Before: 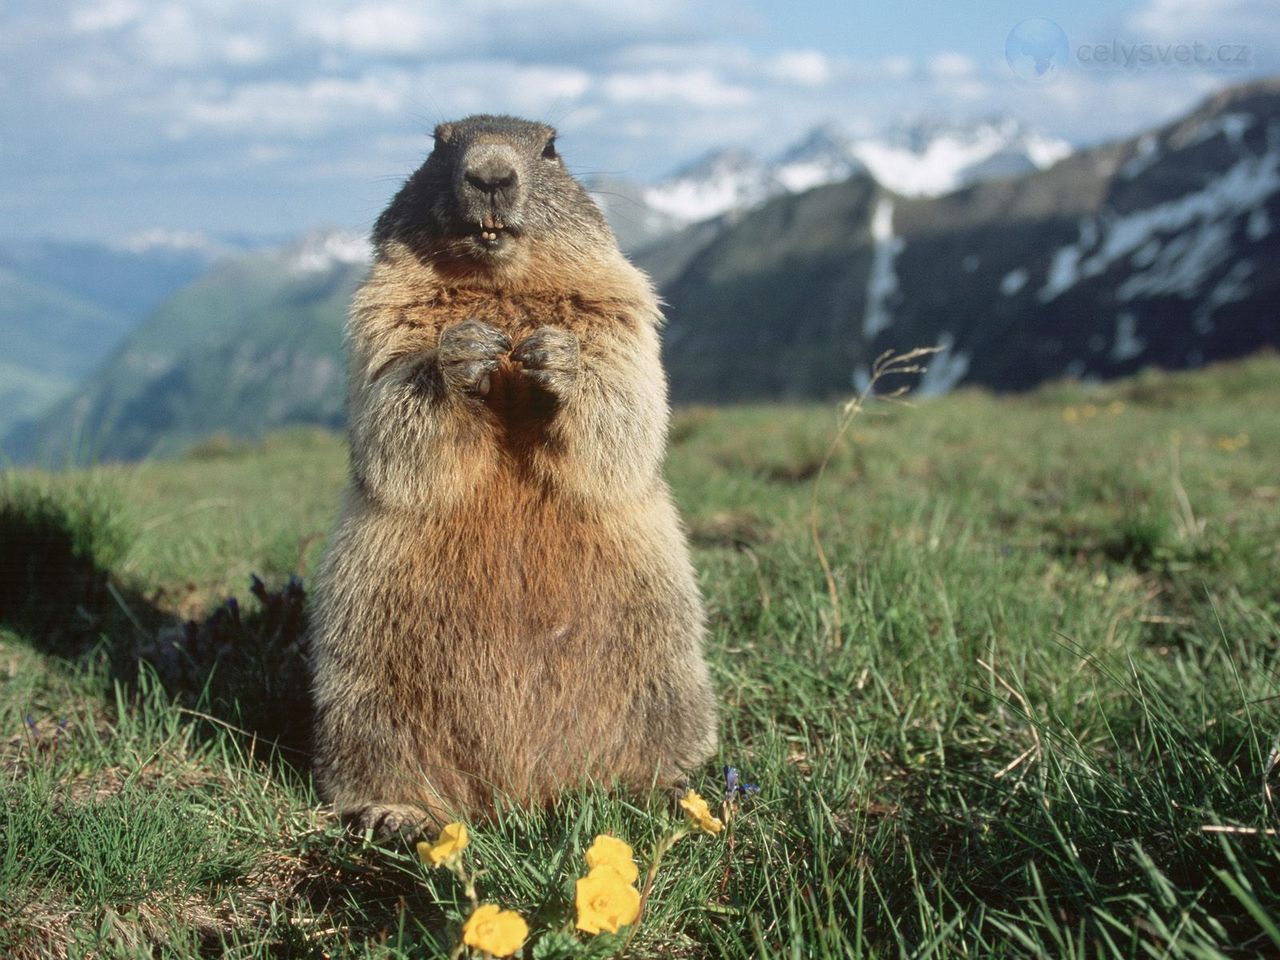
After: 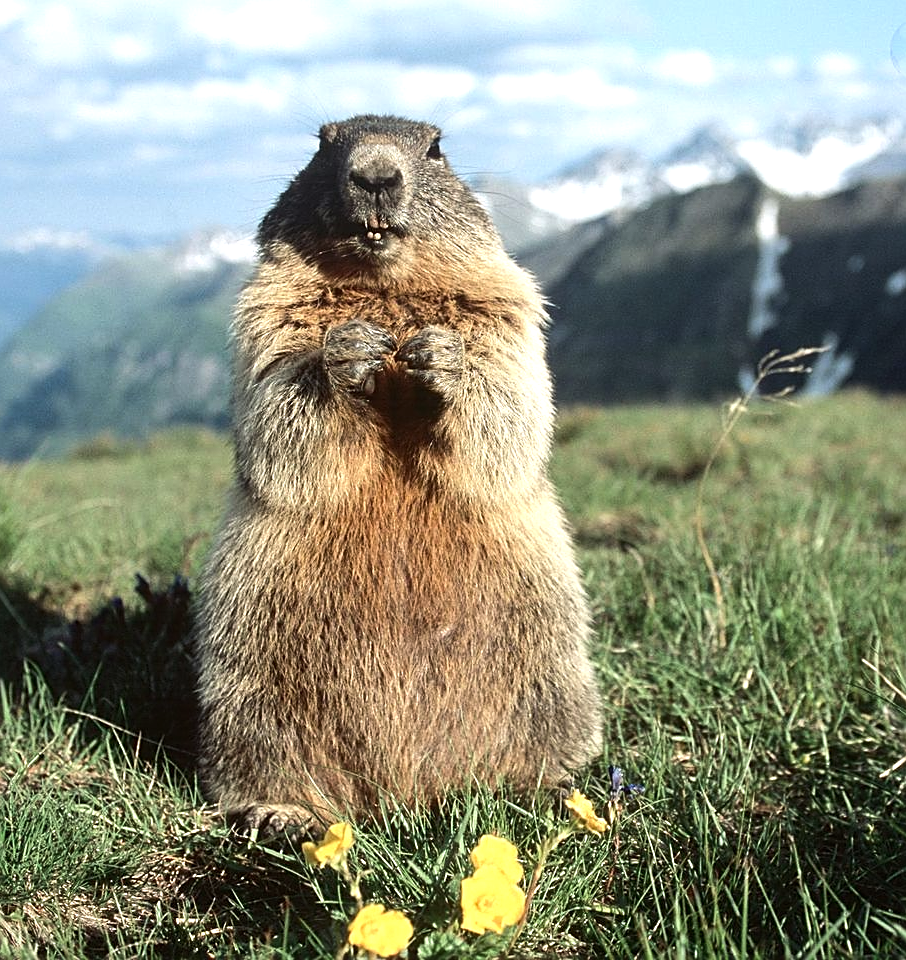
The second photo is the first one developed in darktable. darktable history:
crop and rotate: left 9.061%, right 20.142%
sharpen: on, module defaults
tone equalizer: -8 EV -0.75 EV, -7 EV -0.7 EV, -6 EV -0.6 EV, -5 EV -0.4 EV, -3 EV 0.4 EV, -2 EV 0.6 EV, -1 EV 0.7 EV, +0 EV 0.75 EV, edges refinement/feathering 500, mask exposure compensation -1.57 EV, preserve details no
